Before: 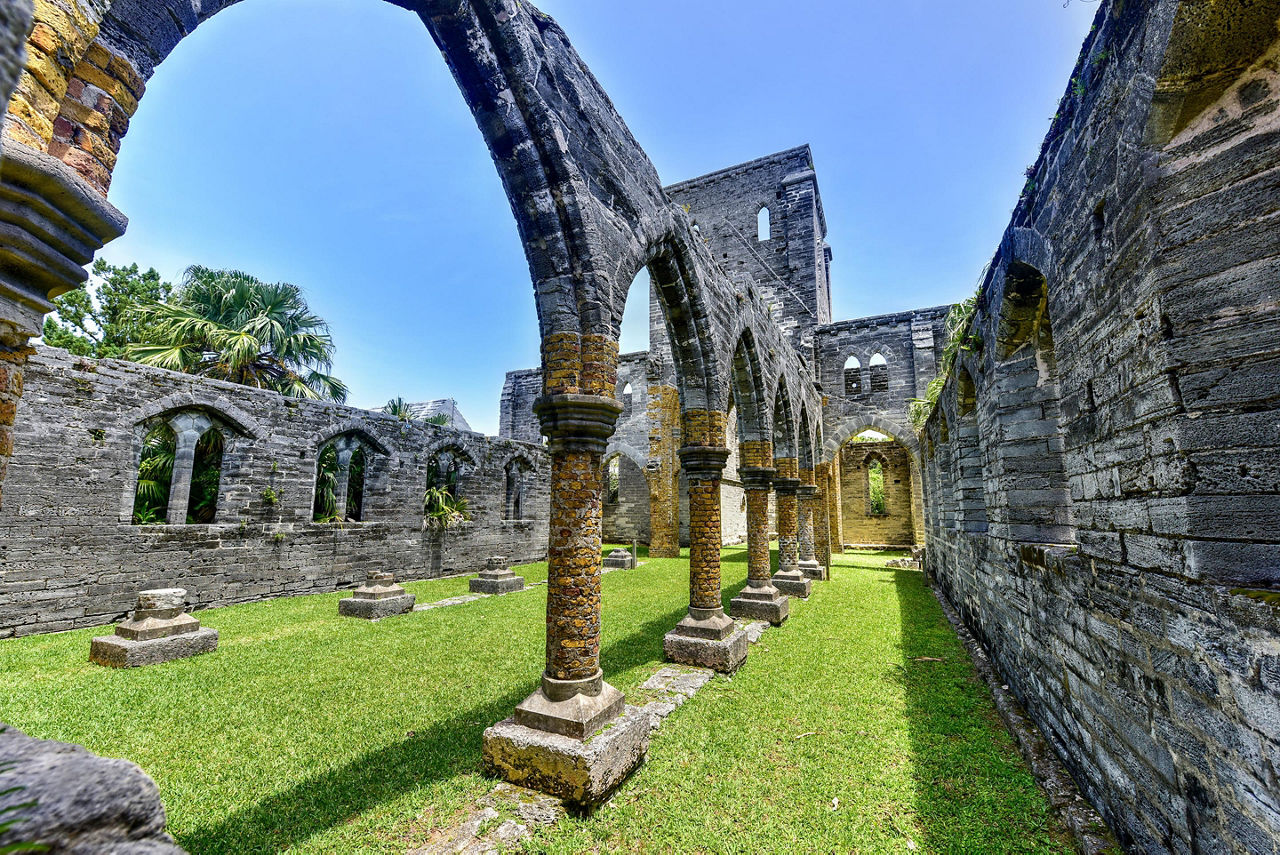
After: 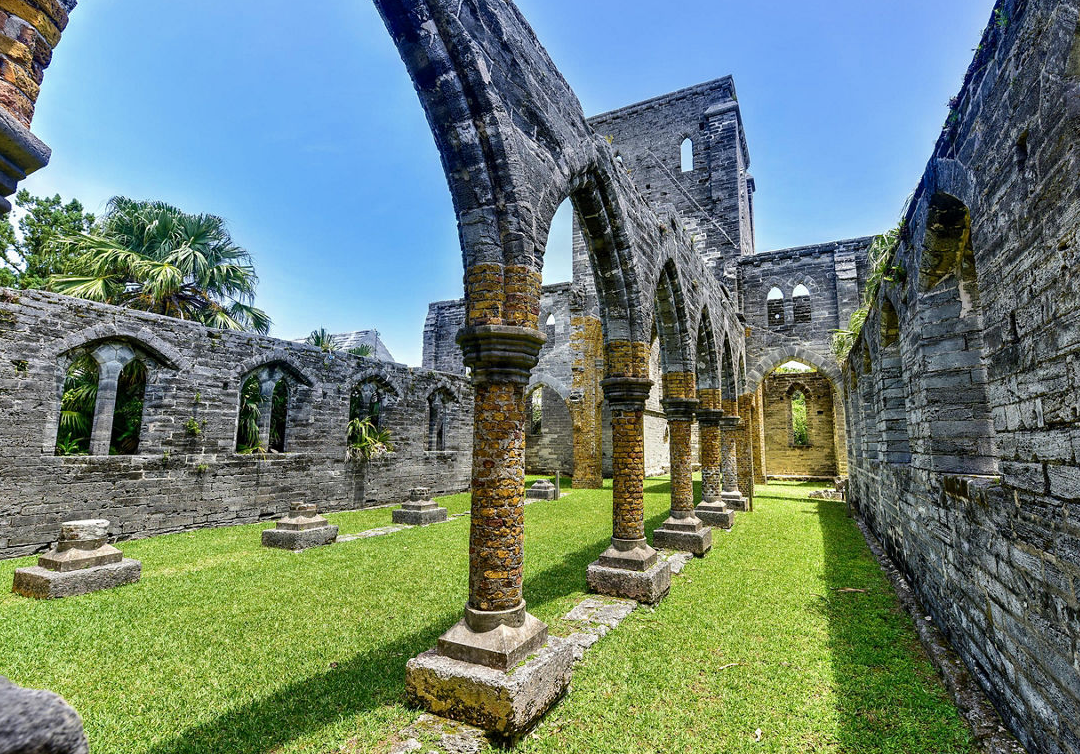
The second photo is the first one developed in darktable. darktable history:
color zones: curves: ch0 [(0, 0.5) (0.143, 0.5) (0.286, 0.5) (0.429, 0.5) (0.571, 0.5) (0.714, 0.476) (0.857, 0.5) (1, 0.5)]; ch2 [(0, 0.5) (0.143, 0.5) (0.286, 0.5) (0.429, 0.5) (0.571, 0.5) (0.714, 0.487) (0.857, 0.5) (1, 0.5)]
shadows and highlights: shadows 20.73, highlights -20.04, soften with gaussian
crop: left 6.046%, top 8.137%, right 9.534%, bottom 3.601%
